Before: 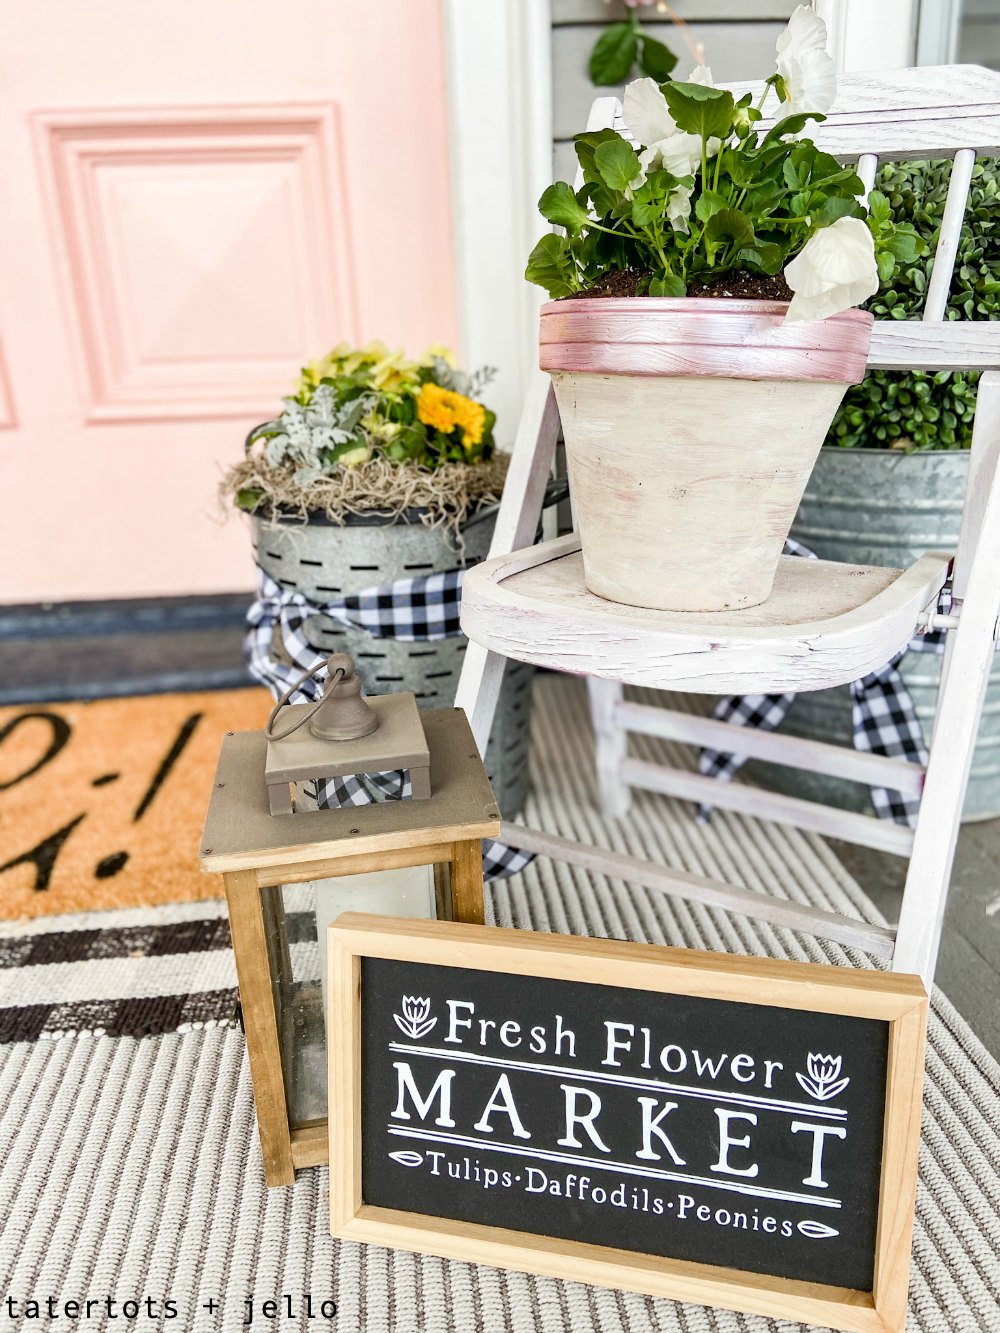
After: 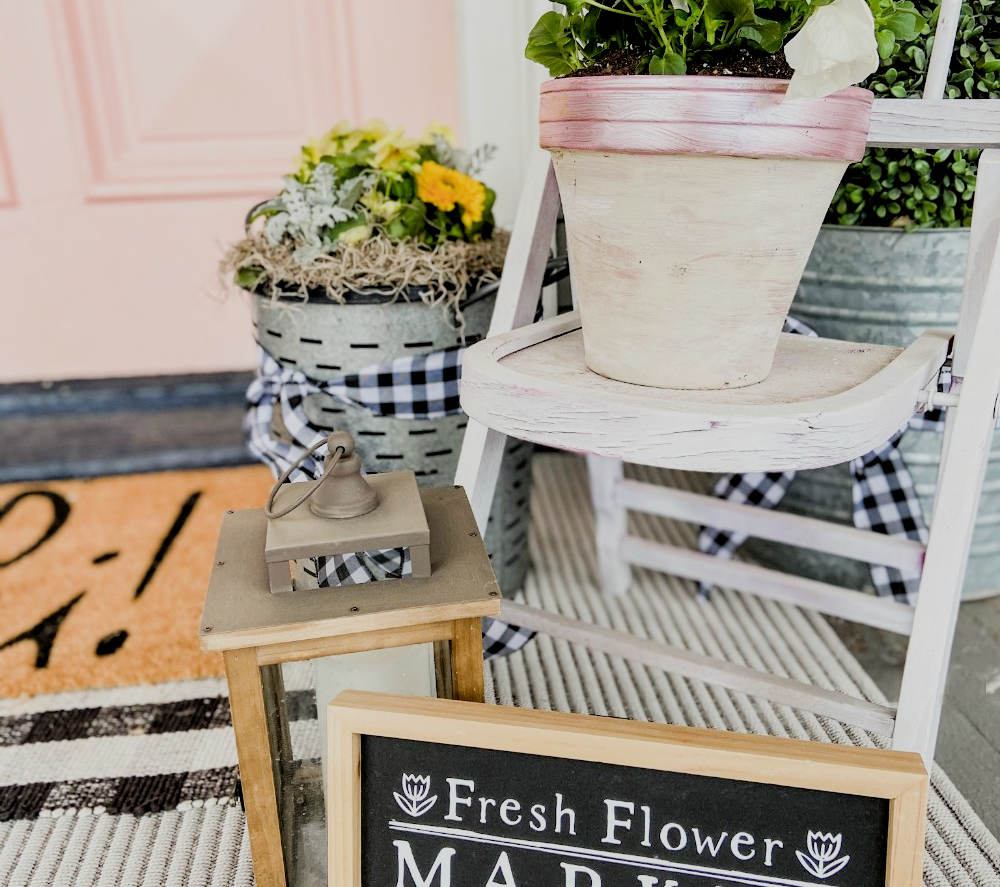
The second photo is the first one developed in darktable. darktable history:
crop: top 16.727%, bottom 16.727%
filmic rgb: black relative exposure -4.88 EV, hardness 2.82
